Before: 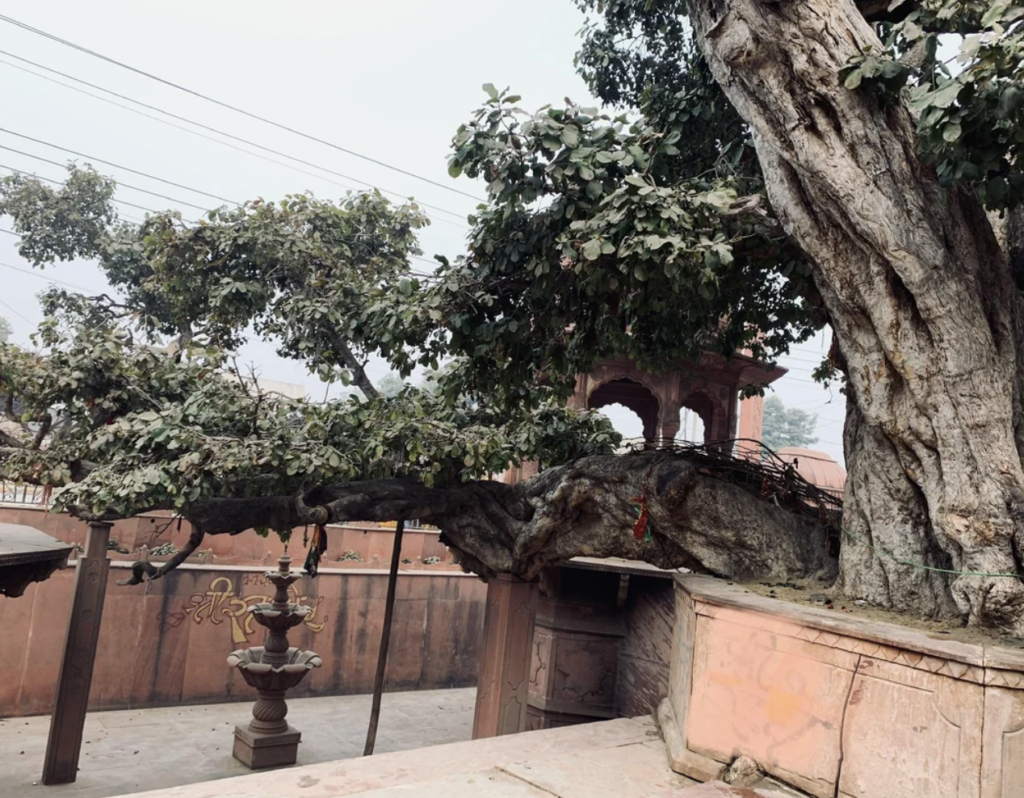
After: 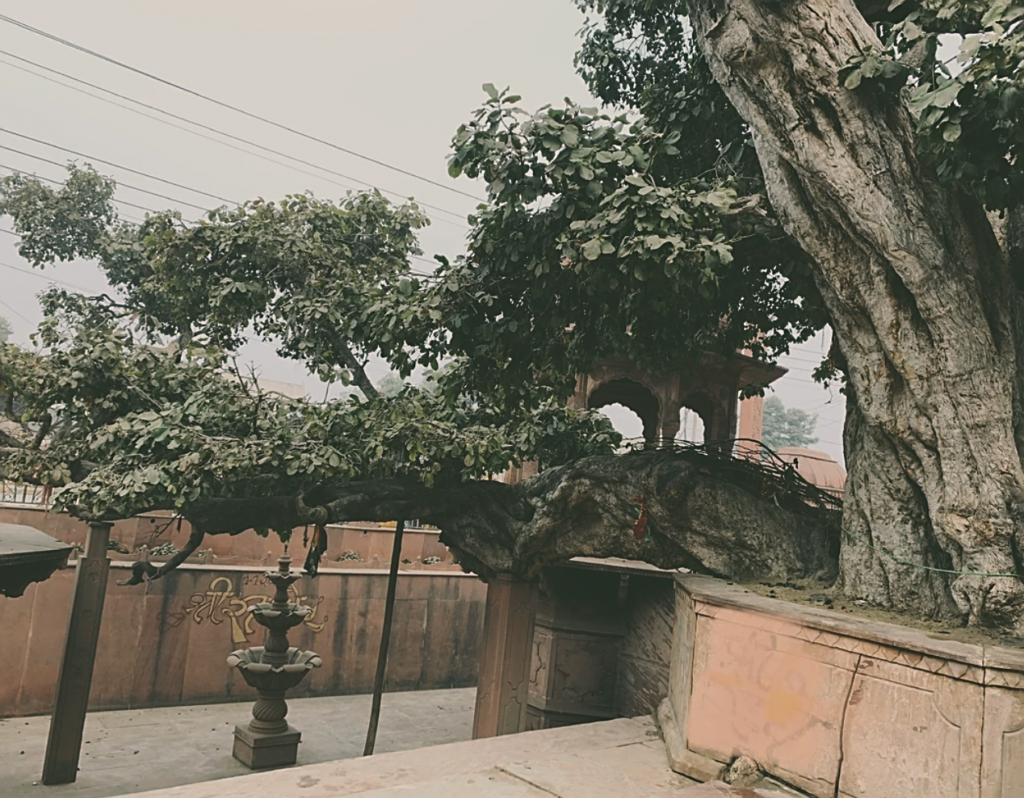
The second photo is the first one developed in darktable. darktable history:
sharpen: on, module defaults
color correction: highlights a* 4.11, highlights b* 4.92, shadows a* -8.13, shadows b* 4.95
exposure: black level correction -0.034, exposure -0.496 EV, compensate highlight preservation false
